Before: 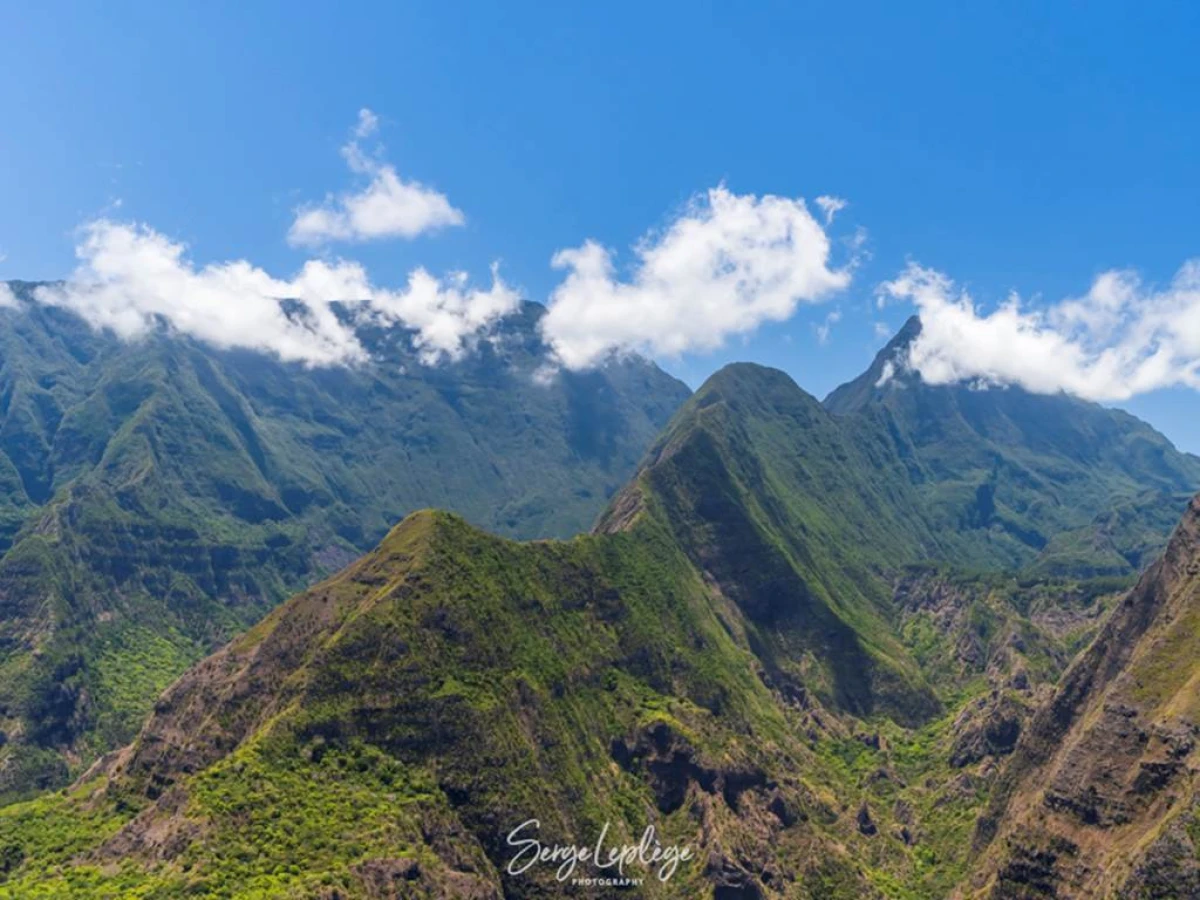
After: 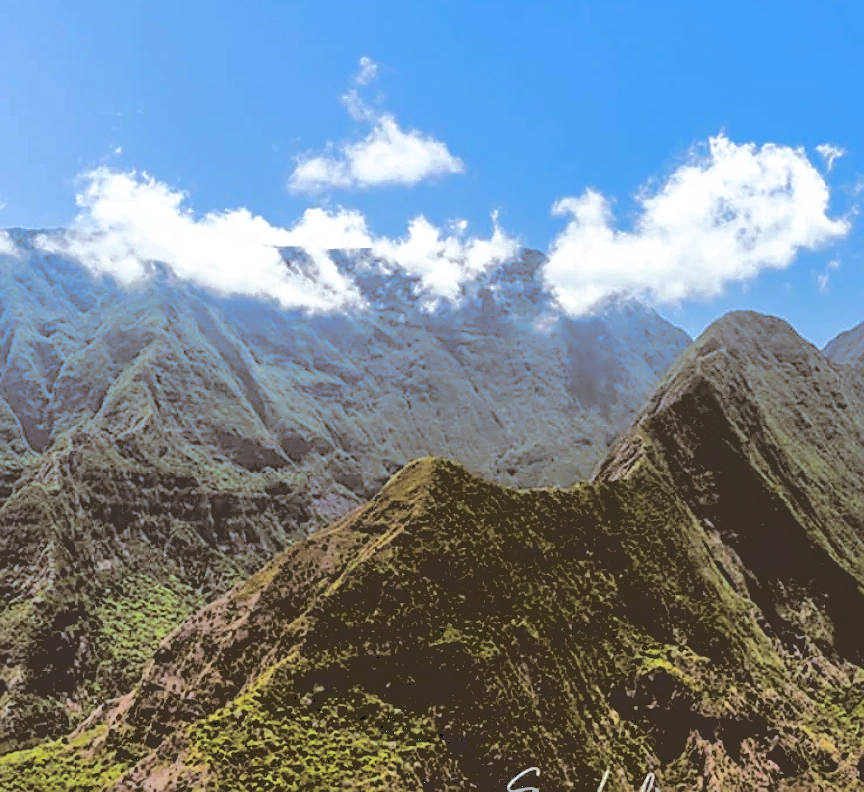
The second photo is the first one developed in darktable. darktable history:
crop: top 5.803%, right 27.864%, bottom 5.804%
base curve: curves: ch0 [(0.065, 0.026) (0.236, 0.358) (0.53, 0.546) (0.777, 0.841) (0.924, 0.992)], preserve colors average RGB
split-toning: shadows › hue 37.98°, highlights › hue 185.58°, balance -55.261
exposure: exposure 0.127 EV, compensate highlight preservation false
sharpen: on, module defaults
